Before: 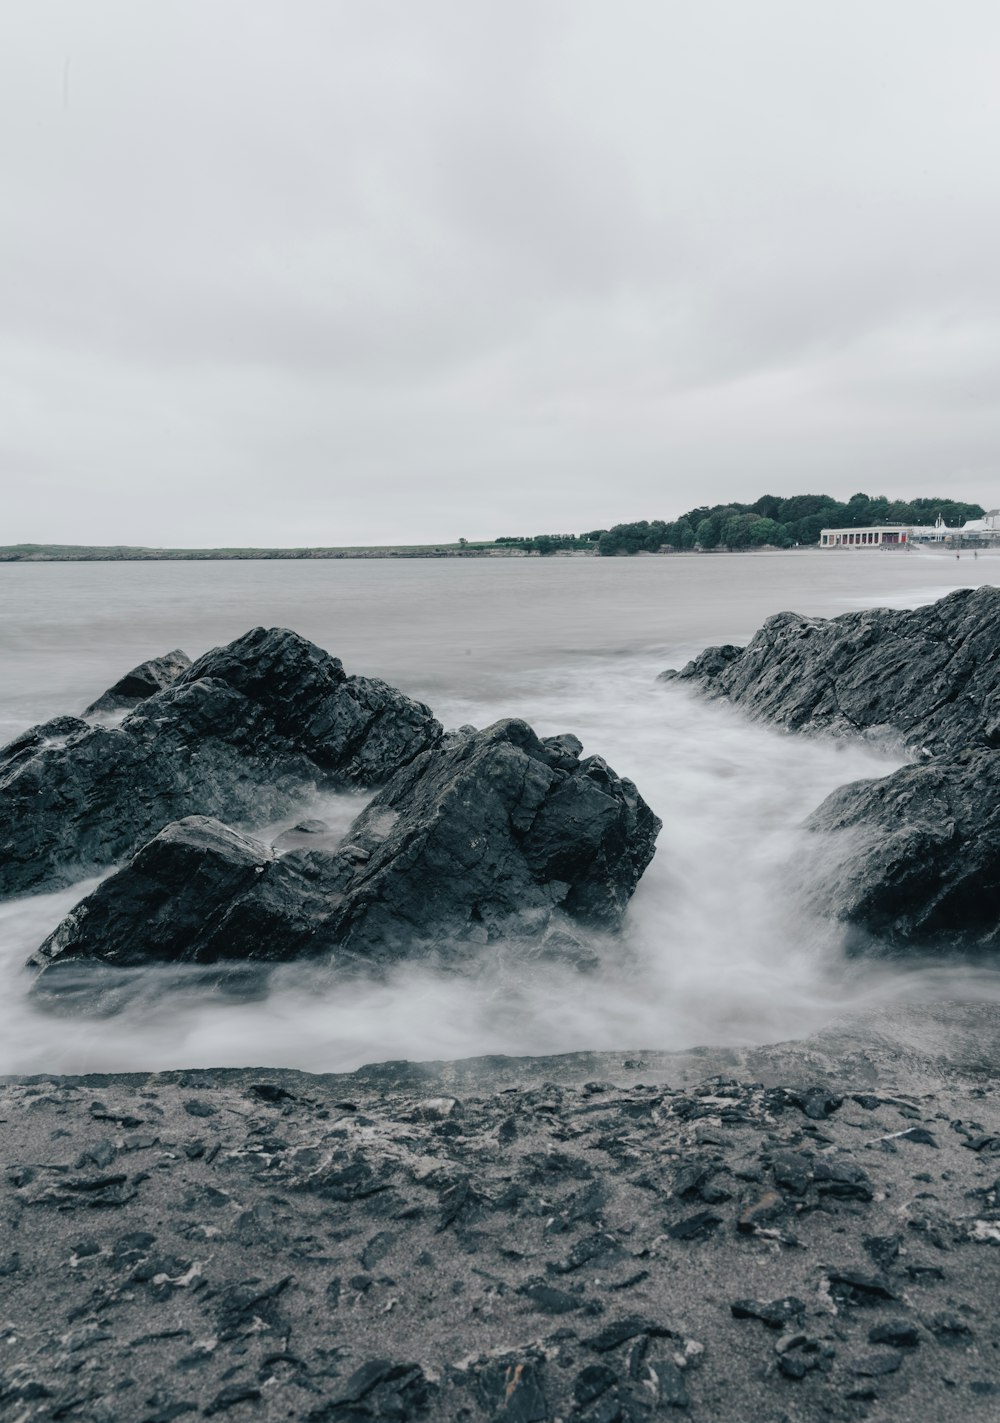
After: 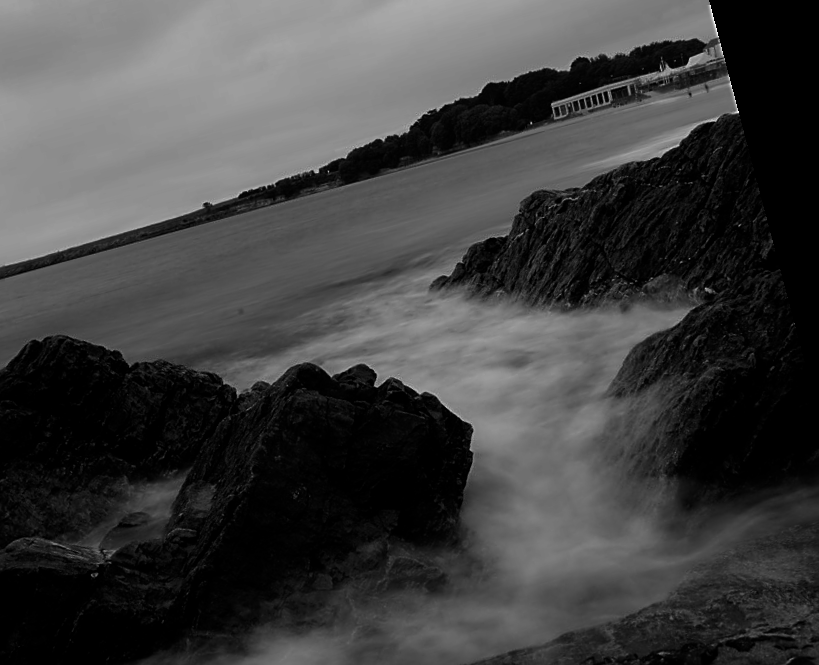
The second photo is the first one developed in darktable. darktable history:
crop: left 23.095%, top 5.827%, bottom 11.854%
sharpen: on, module defaults
contrast brightness saturation: contrast 0.02, brightness -1, saturation -1
rotate and perspective: rotation -14.8°, crop left 0.1, crop right 0.903, crop top 0.25, crop bottom 0.748
contrast equalizer: octaves 7, y [[0.502, 0.505, 0.512, 0.529, 0.564, 0.588], [0.5 ×6], [0.502, 0.505, 0.512, 0.529, 0.564, 0.588], [0, 0.001, 0.001, 0.004, 0.008, 0.011], [0, 0.001, 0.001, 0.004, 0.008, 0.011]], mix -1
shadows and highlights: shadows 0, highlights 40
